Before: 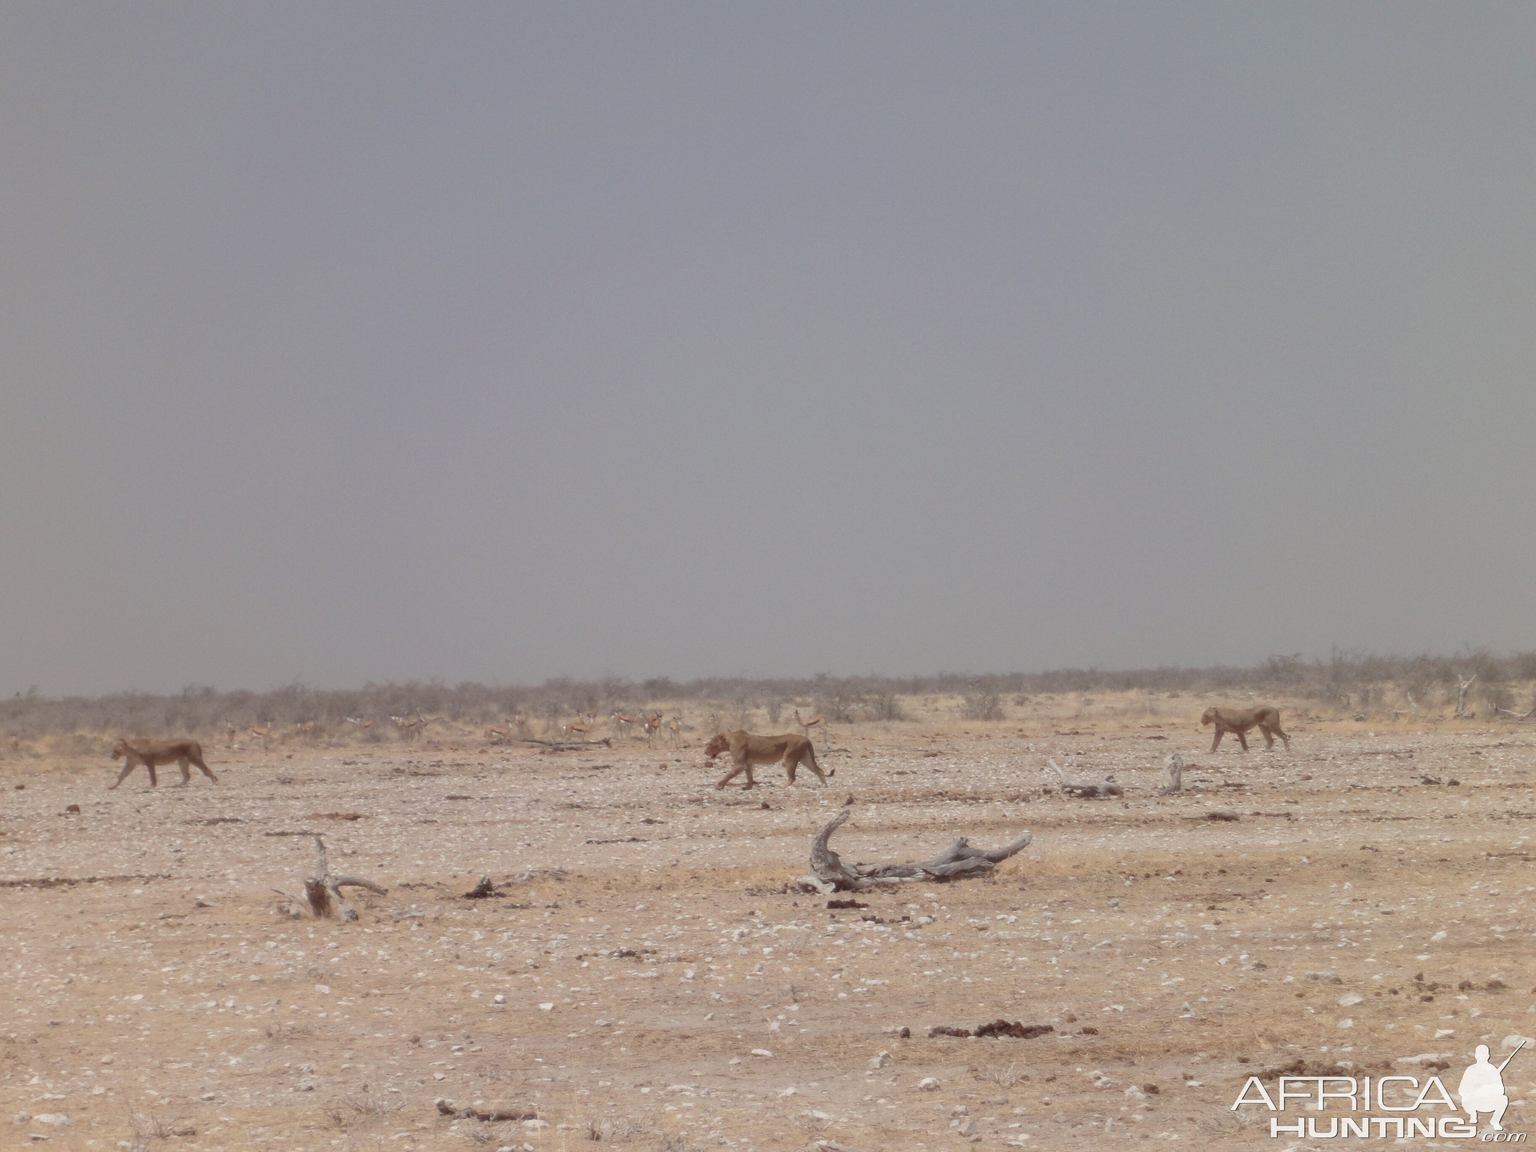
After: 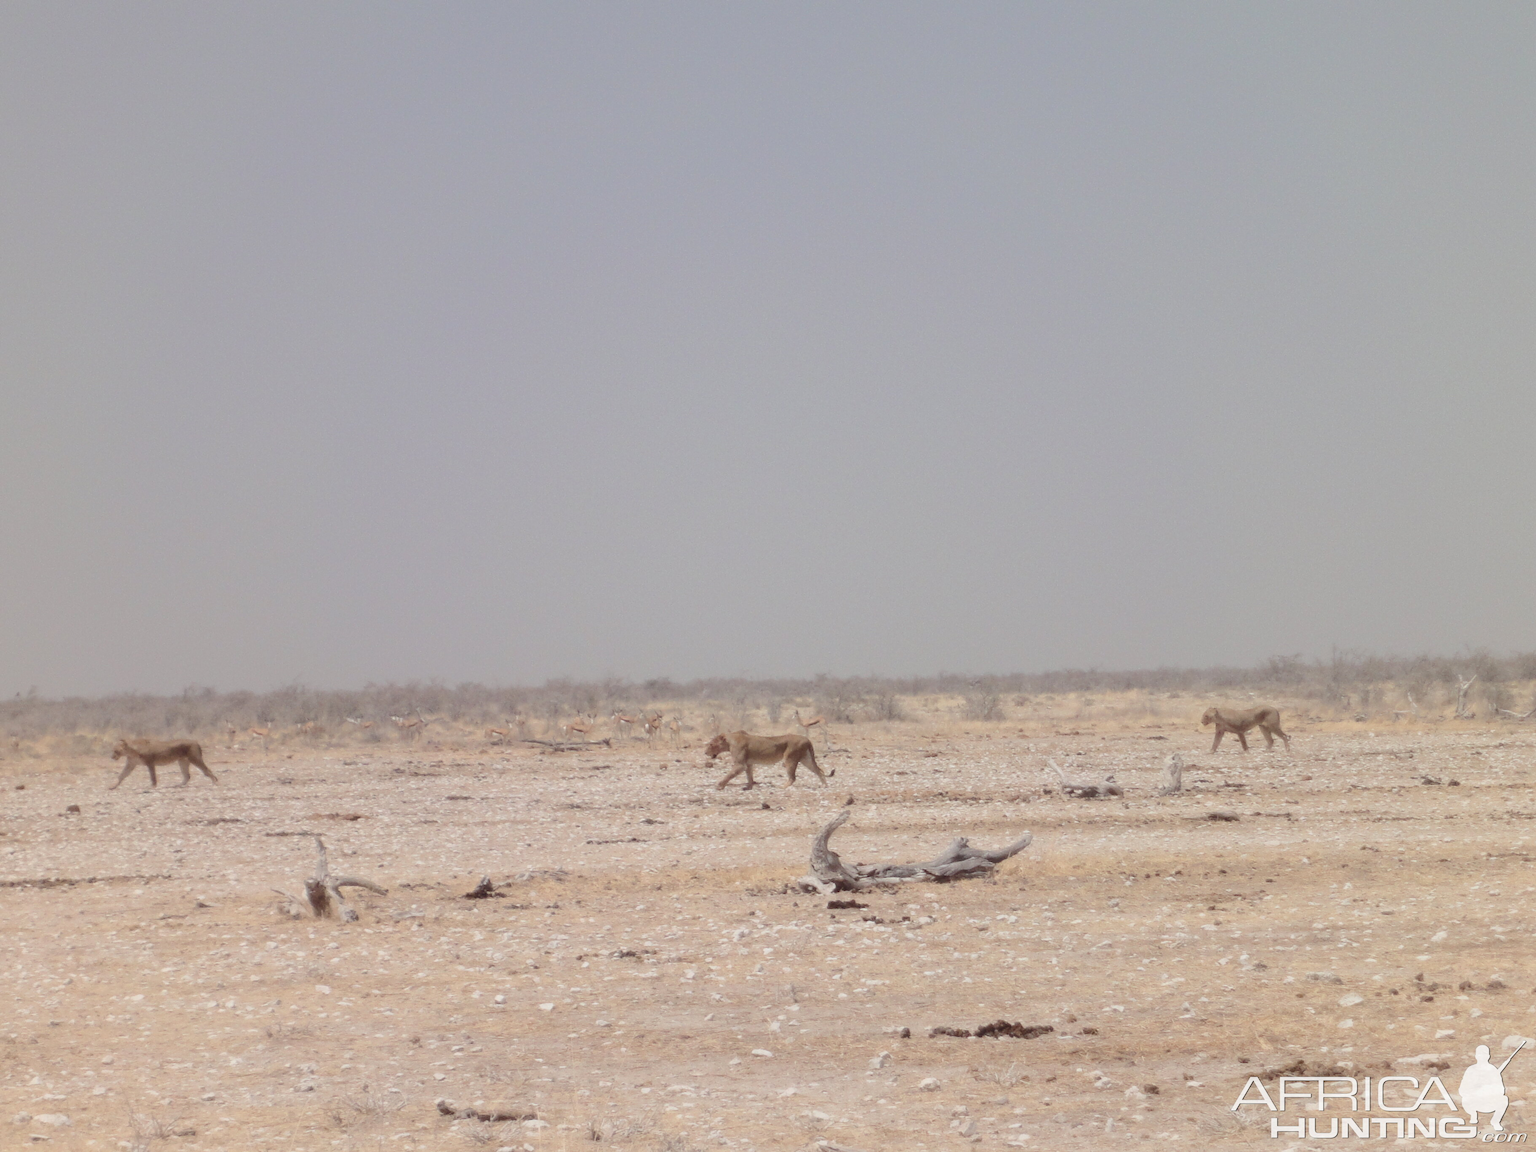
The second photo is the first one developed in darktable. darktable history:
tone curve: curves: ch0 [(0, 0) (0.003, 0.031) (0.011, 0.041) (0.025, 0.054) (0.044, 0.06) (0.069, 0.083) (0.1, 0.108) (0.136, 0.135) (0.177, 0.179) (0.224, 0.231) (0.277, 0.294) (0.335, 0.378) (0.399, 0.463) (0.468, 0.552) (0.543, 0.627) (0.623, 0.694) (0.709, 0.776) (0.801, 0.849) (0.898, 0.905) (1, 1)], color space Lab, independent channels, preserve colors none
